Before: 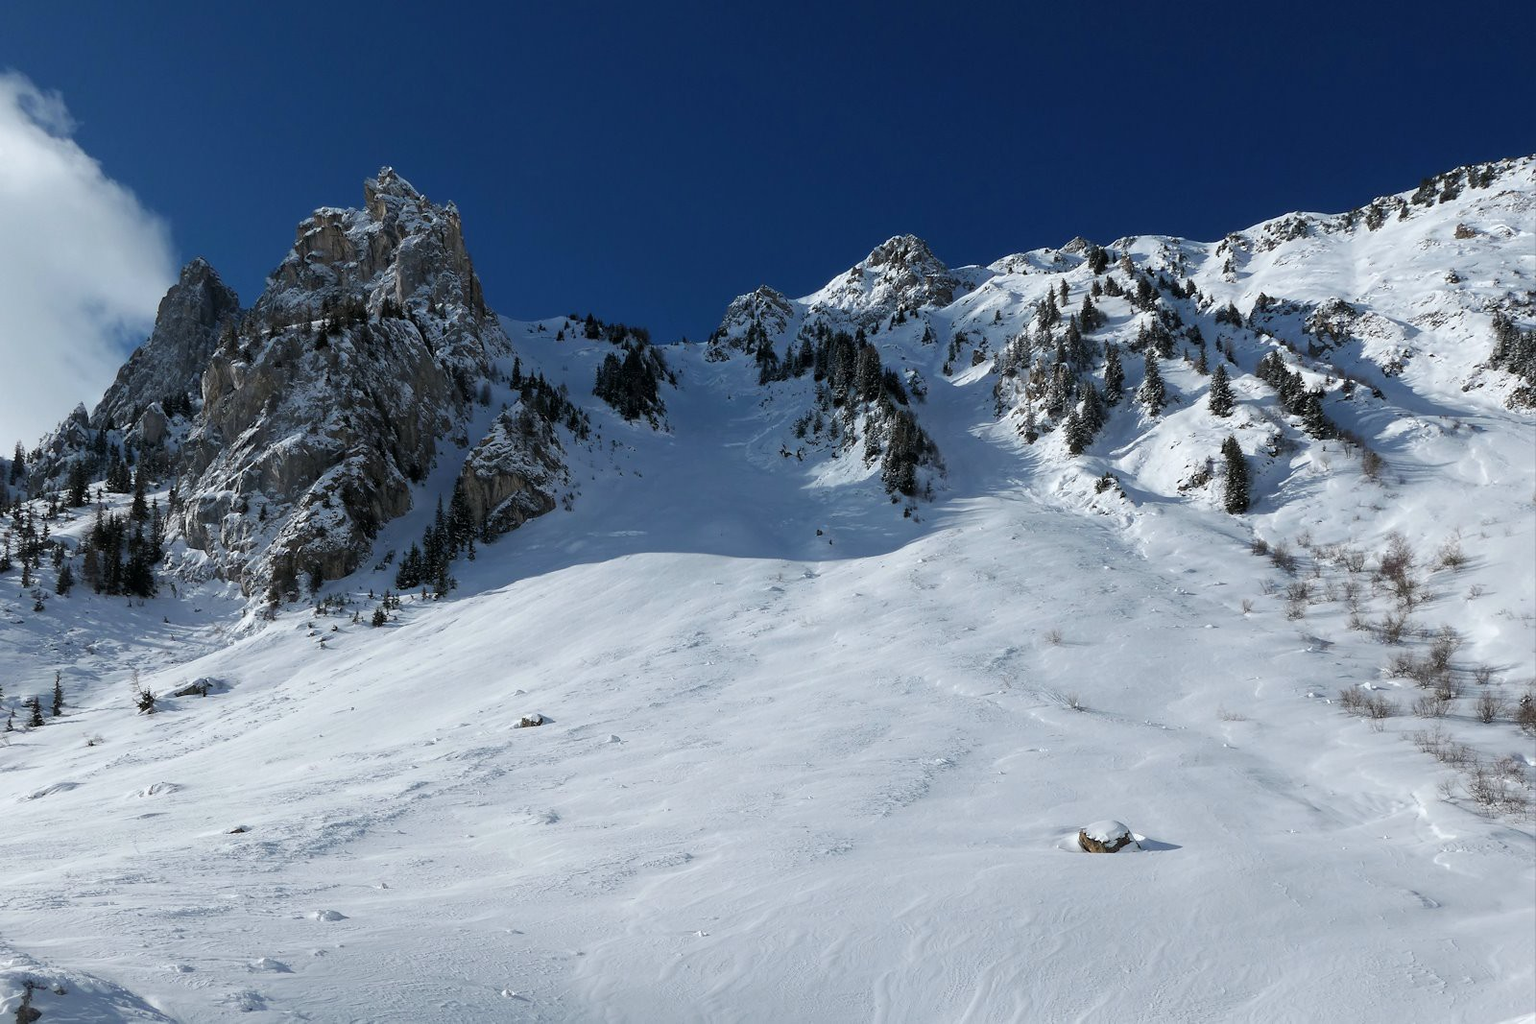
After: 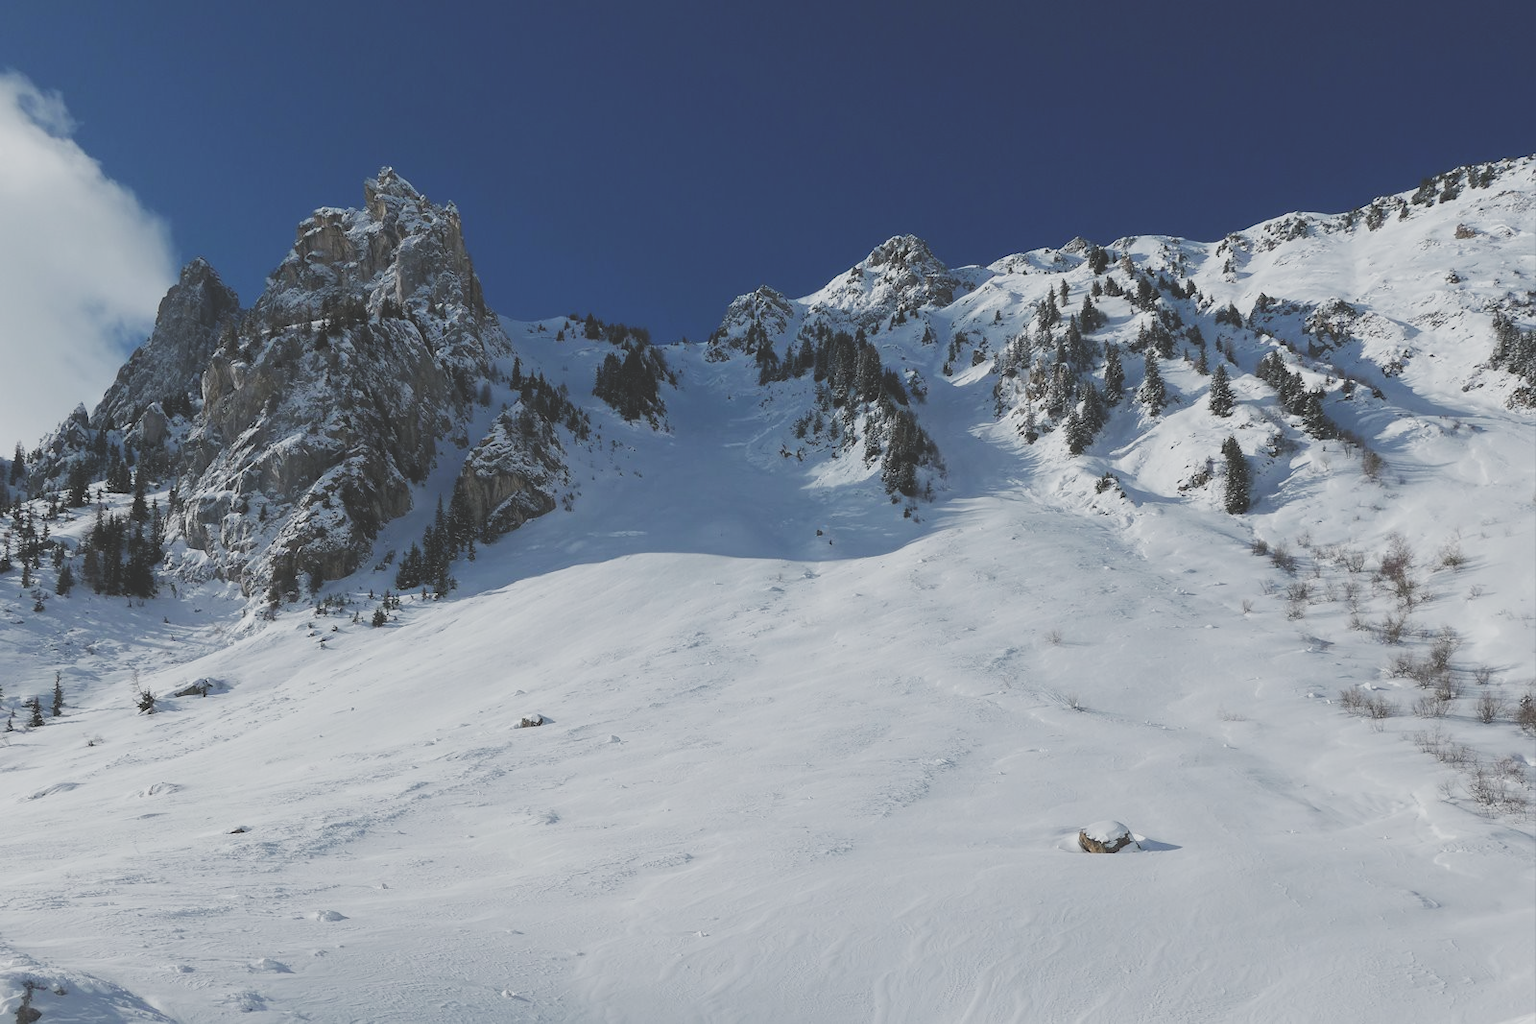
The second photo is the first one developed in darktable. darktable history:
exposure: black level correction -0.042, exposure 0.062 EV, compensate exposure bias true, compensate highlight preservation false
filmic rgb: black relative exposure -7.65 EV, white relative exposure 4.56 EV, hardness 3.61, contrast 1.049, preserve chrominance no, color science v3 (2019), use custom middle-gray values true
